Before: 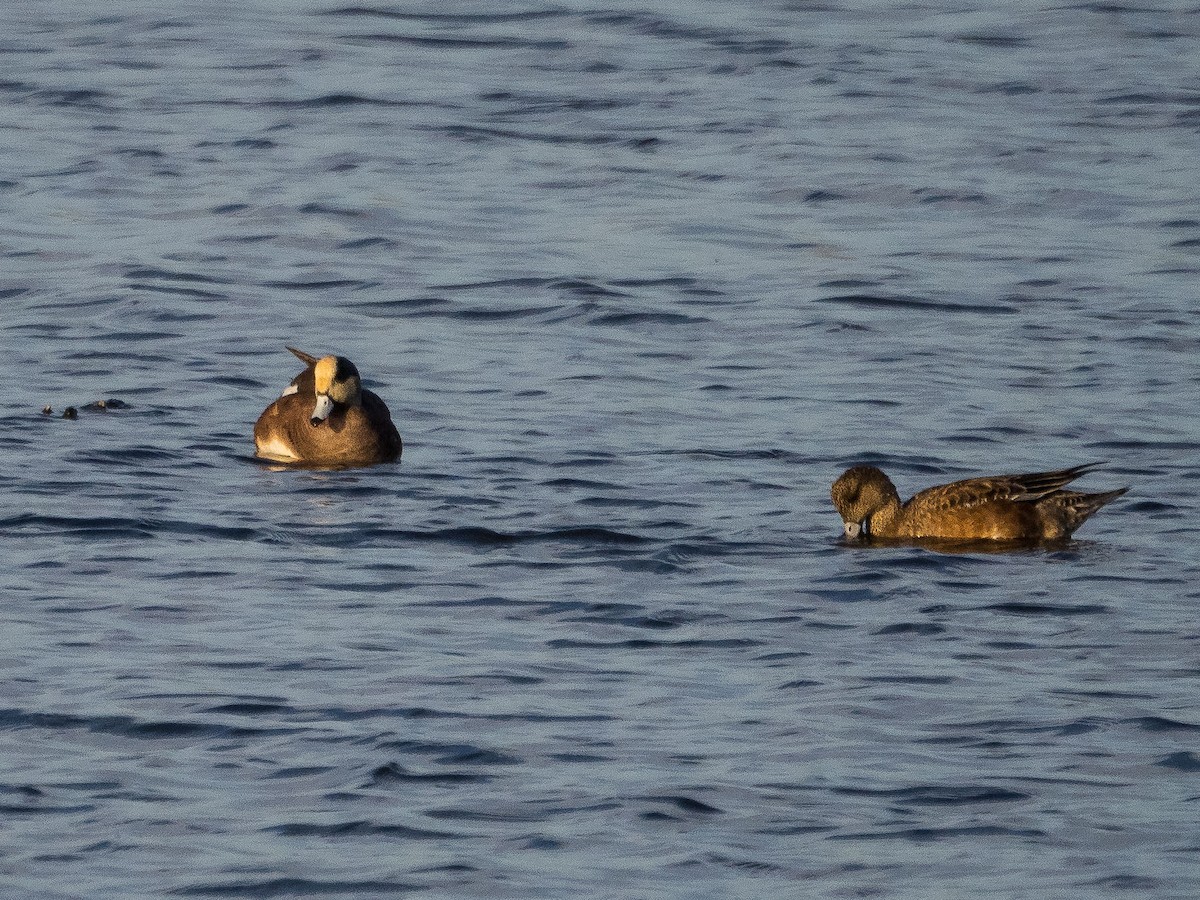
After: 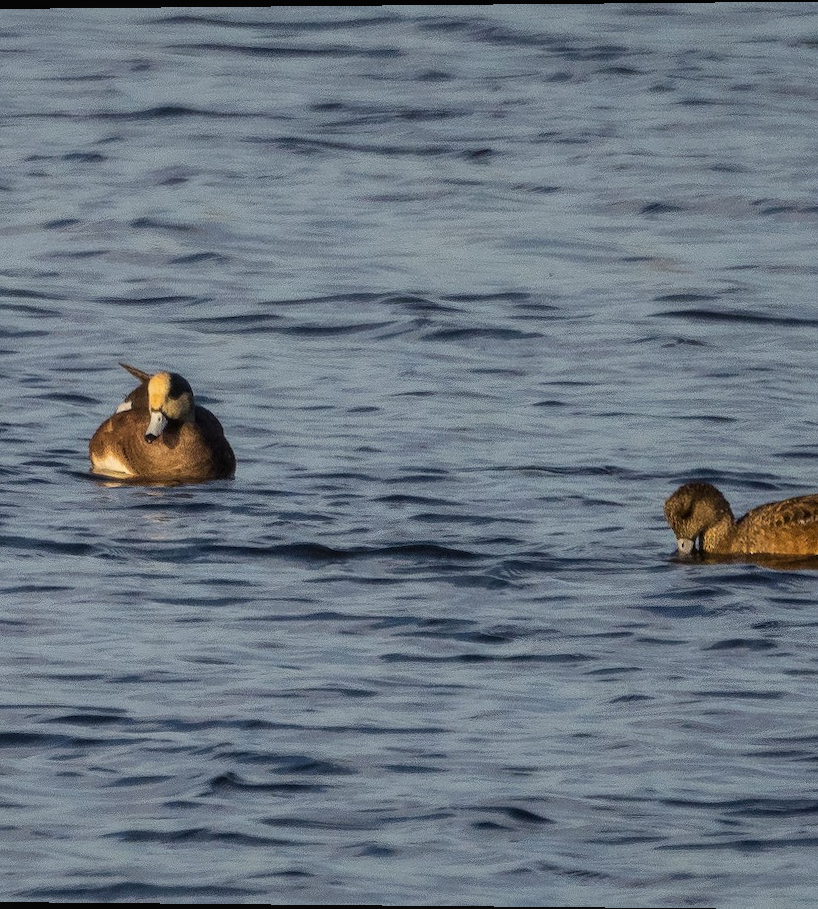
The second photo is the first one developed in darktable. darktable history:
shadows and highlights: shadows 12, white point adjustment 1.2, highlights -0.36, soften with gaussian
crop and rotate: left 14.292%, right 19.041%
local contrast: detail 110%
rotate and perspective: lens shift (vertical) 0.048, lens shift (horizontal) -0.024, automatic cropping off
